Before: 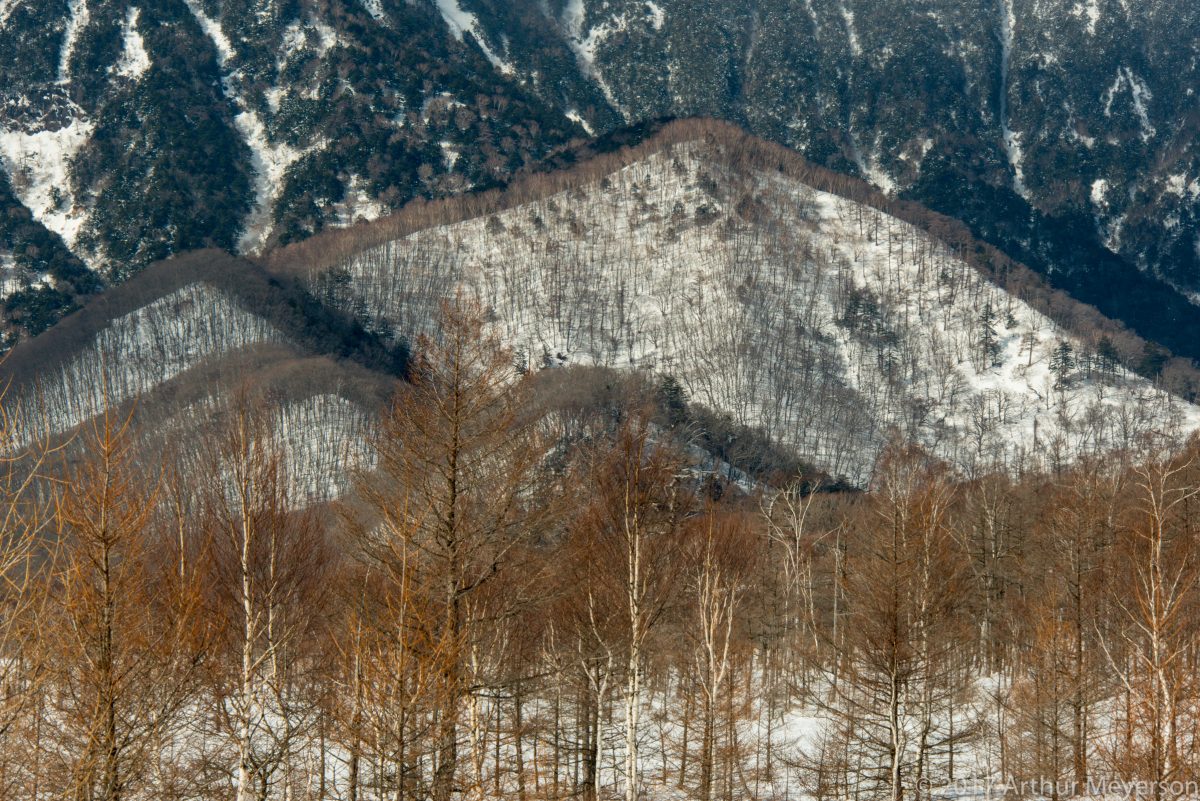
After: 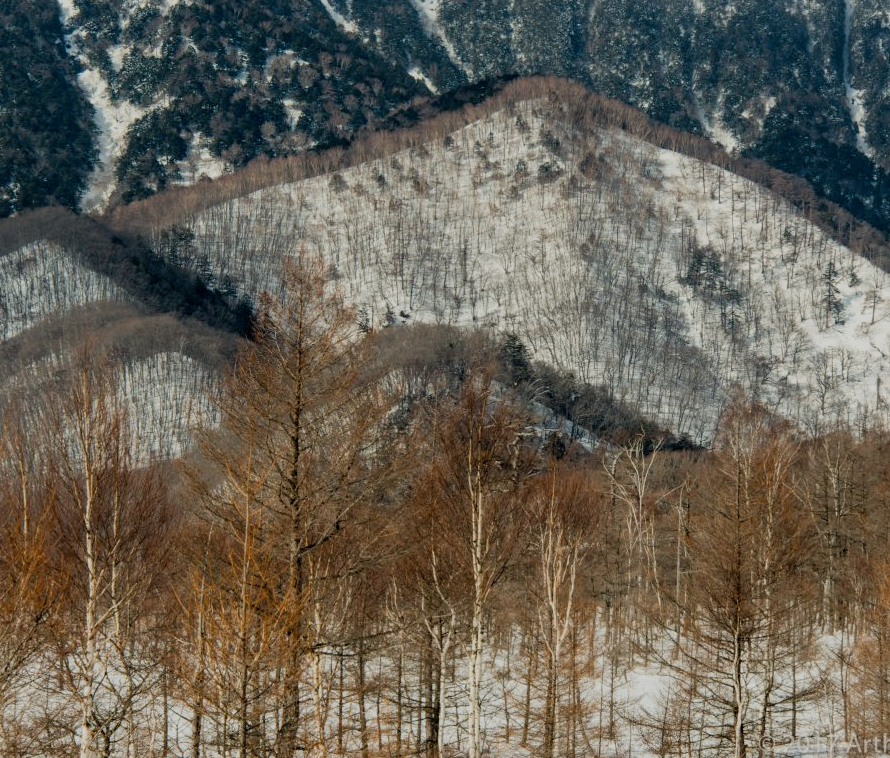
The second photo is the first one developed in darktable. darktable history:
filmic rgb: black relative exposure -7.65 EV, white relative exposure 4.56 EV, hardness 3.61
crop and rotate: left 13.15%, top 5.251%, right 12.609%
color zones: curves: ch0 [(0.25, 0.5) (0.463, 0.627) (0.484, 0.637) (0.75, 0.5)]
